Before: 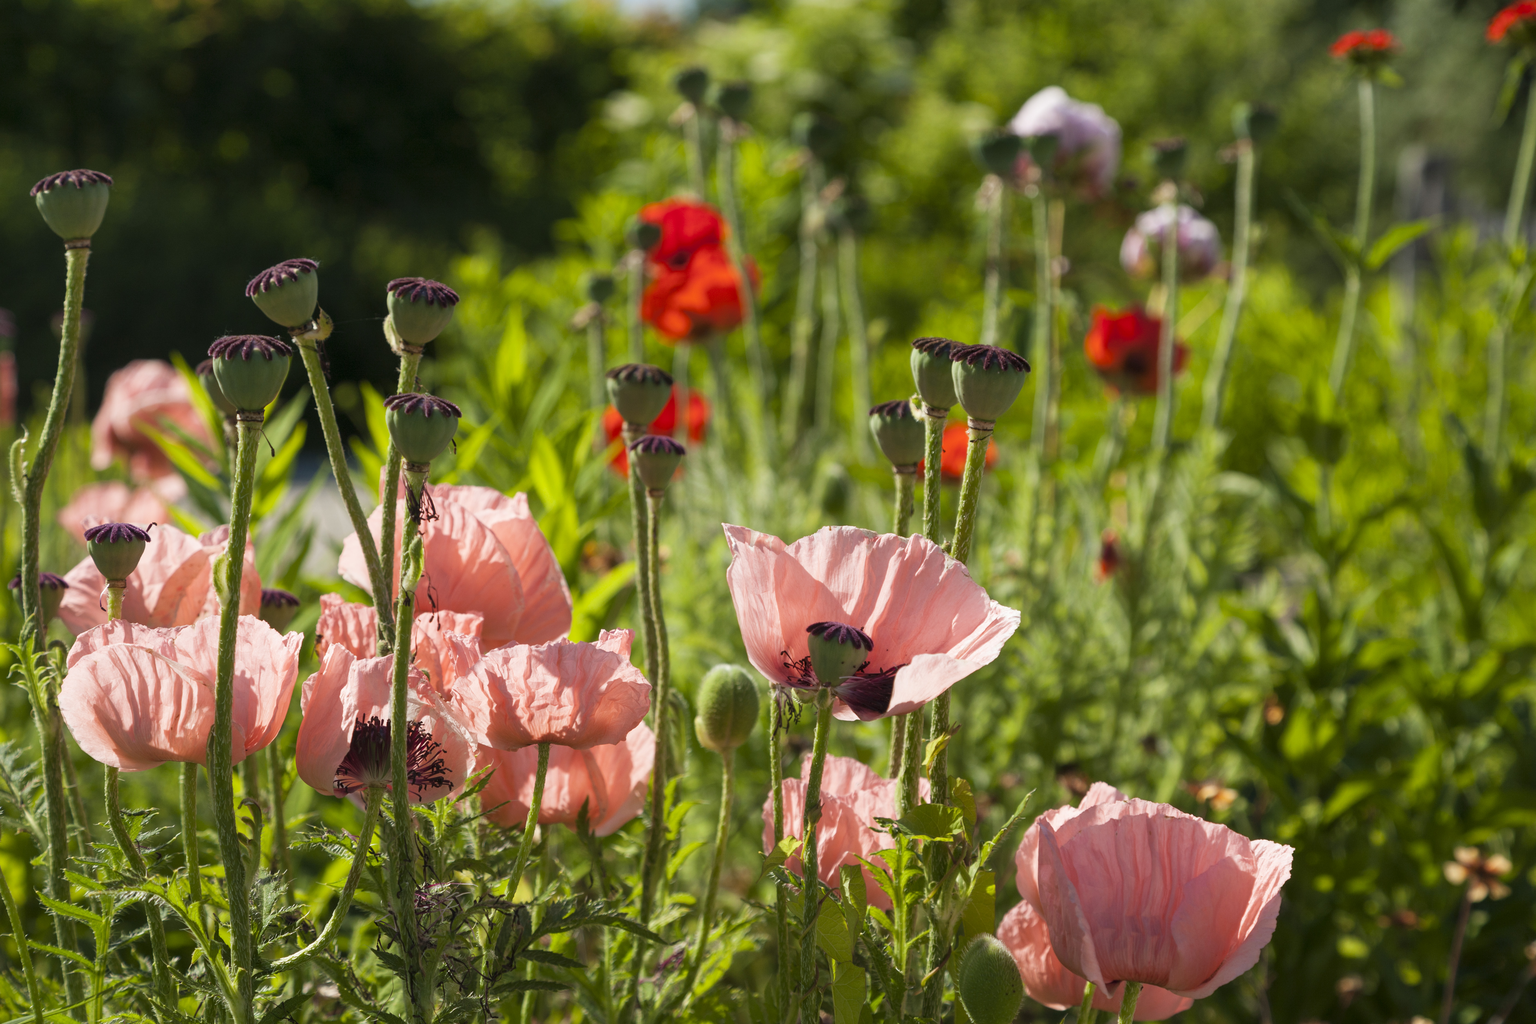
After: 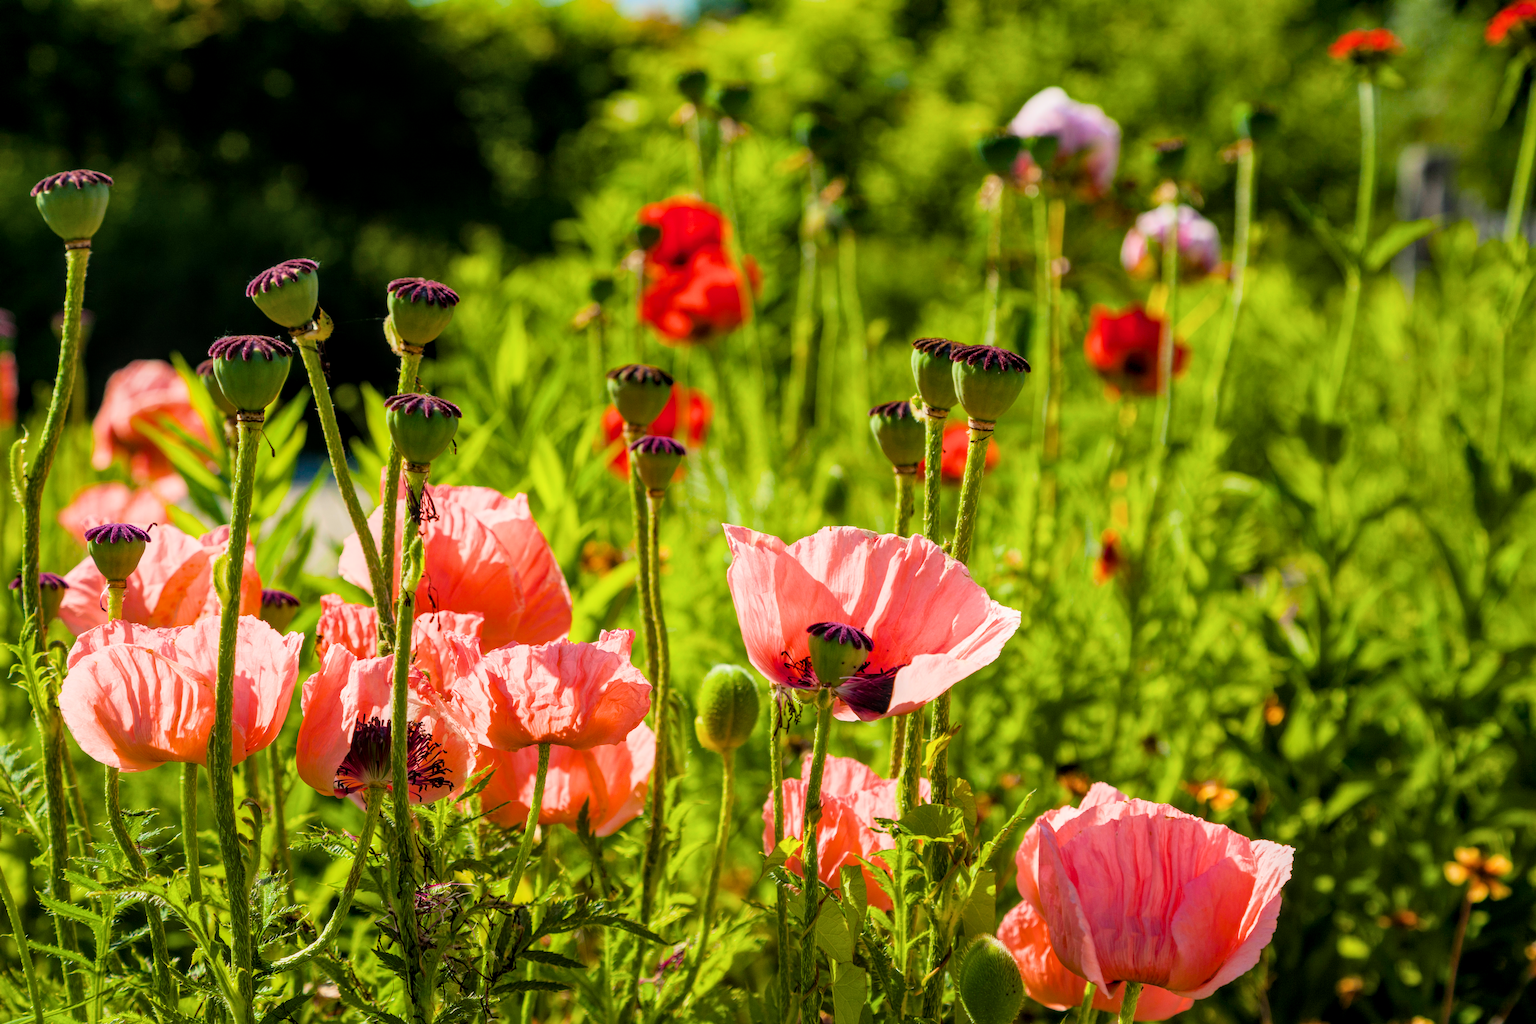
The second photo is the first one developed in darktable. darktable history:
filmic rgb: black relative exposure -7.65 EV, white relative exposure 4.56 EV, hardness 3.61, color science v6 (2022)
local contrast: on, module defaults
tone equalizer: on, module defaults
color balance rgb: linear chroma grading › global chroma 20%, perceptual saturation grading › global saturation 25%, perceptual brilliance grading › global brilliance 20%, global vibrance 20%
